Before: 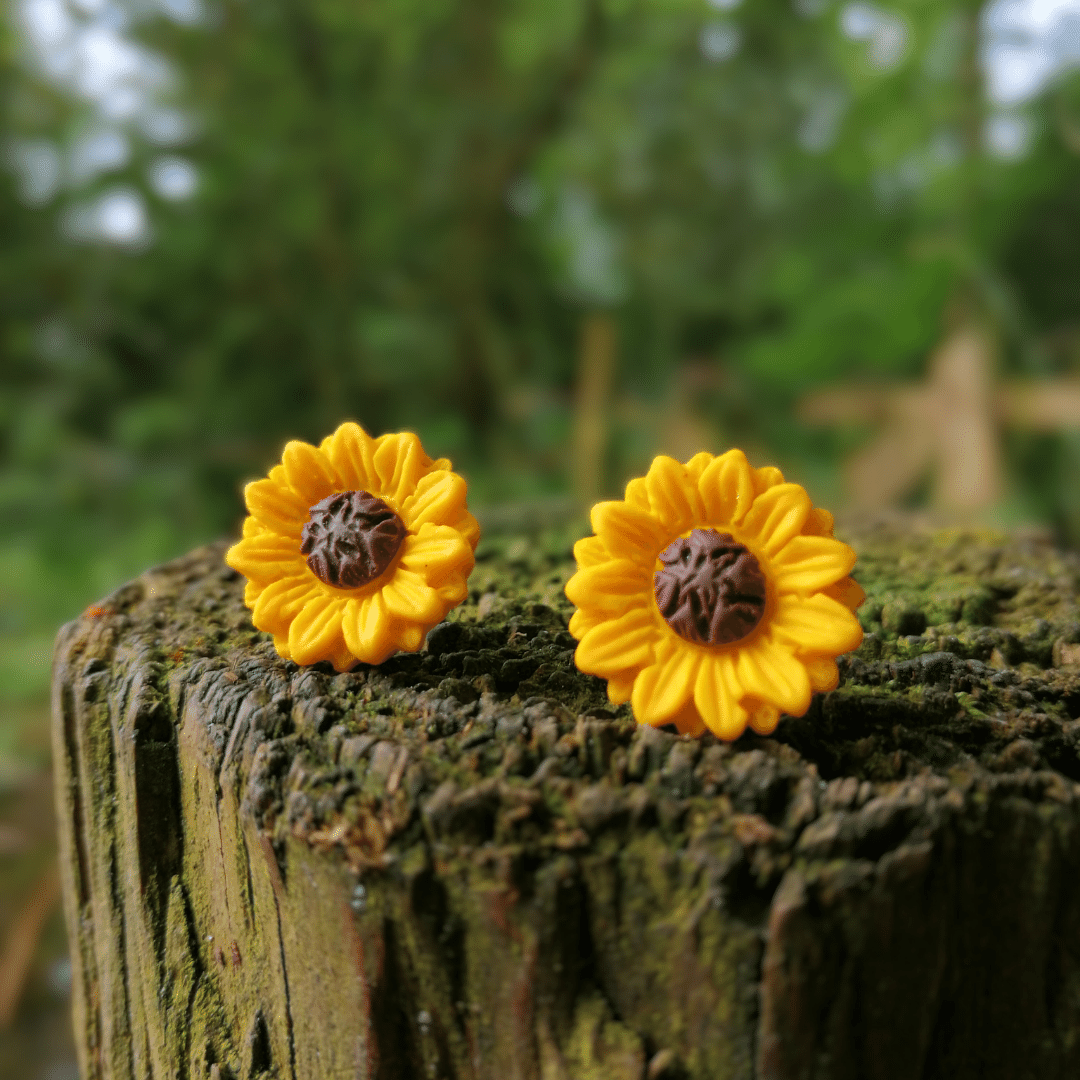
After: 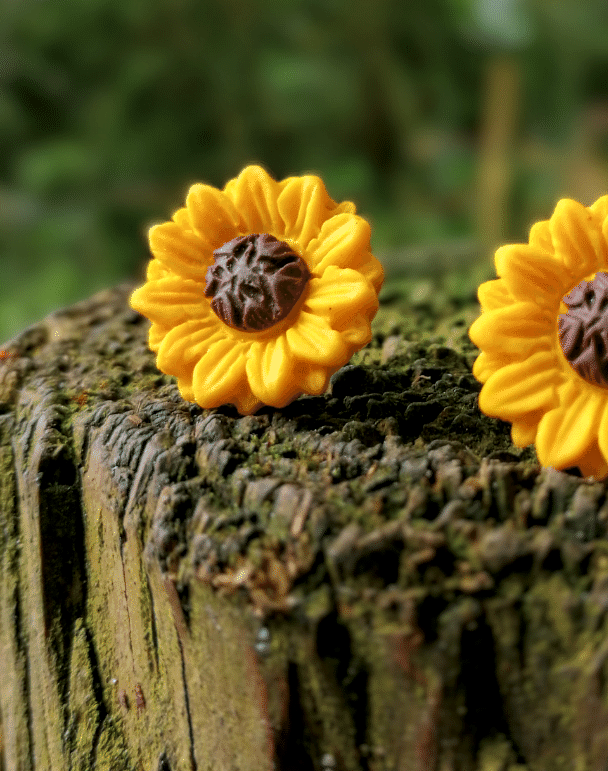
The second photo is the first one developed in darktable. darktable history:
crop: left 8.966%, top 23.852%, right 34.699%, bottom 4.703%
local contrast: highlights 25%, shadows 75%, midtone range 0.75
